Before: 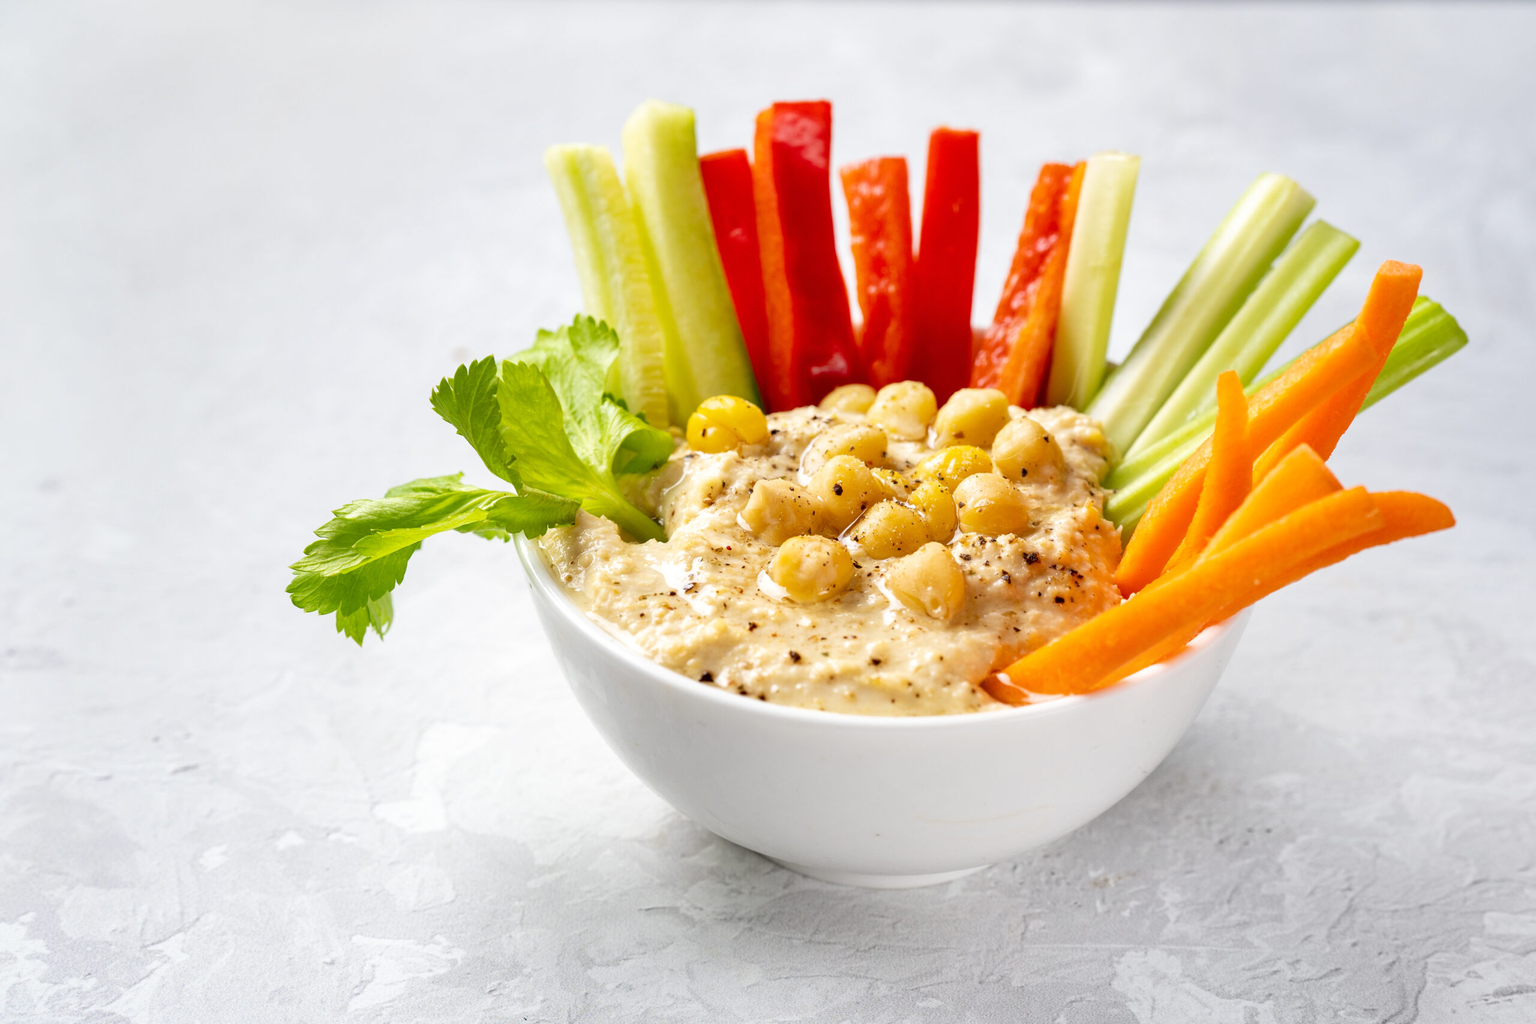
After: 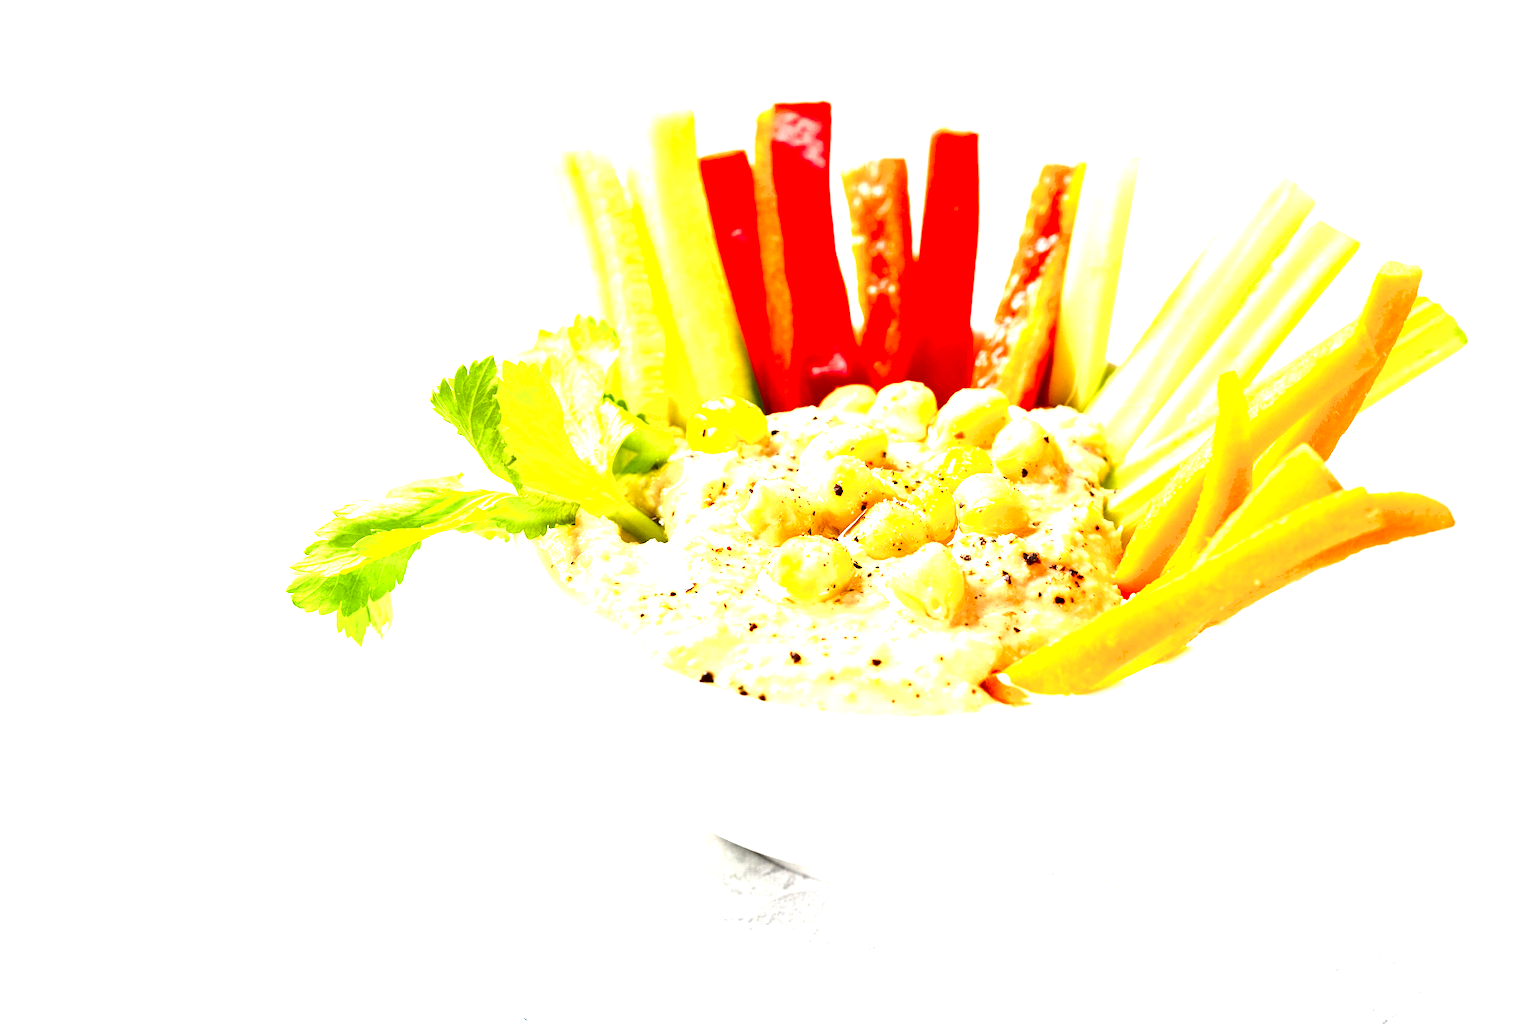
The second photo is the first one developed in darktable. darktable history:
shadows and highlights: shadows 75, highlights -25, soften with gaussian
exposure: black level correction 0, exposure 1.5 EV, compensate exposure bias true, compensate highlight preservation false
tone equalizer: -8 EV -0.417 EV, -7 EV -0.389 EV, -6 EV -0.333 EV, -5 EV -0.222 EV, -3 EV 0.222 EV, -2 EV 0.333 EV, -1 EV 0.389 EV, +0 EV 0.417 EV, edges refinement/feathering 500, mask exposure compensation -1.57 EV, preserve details no
